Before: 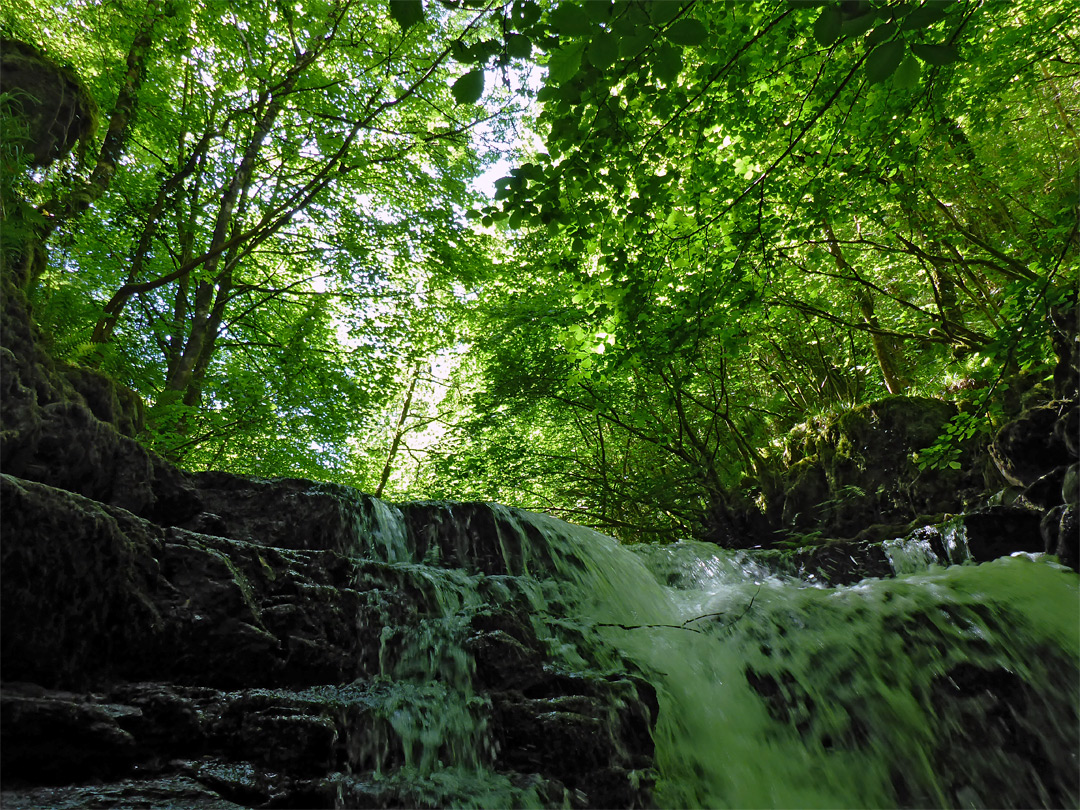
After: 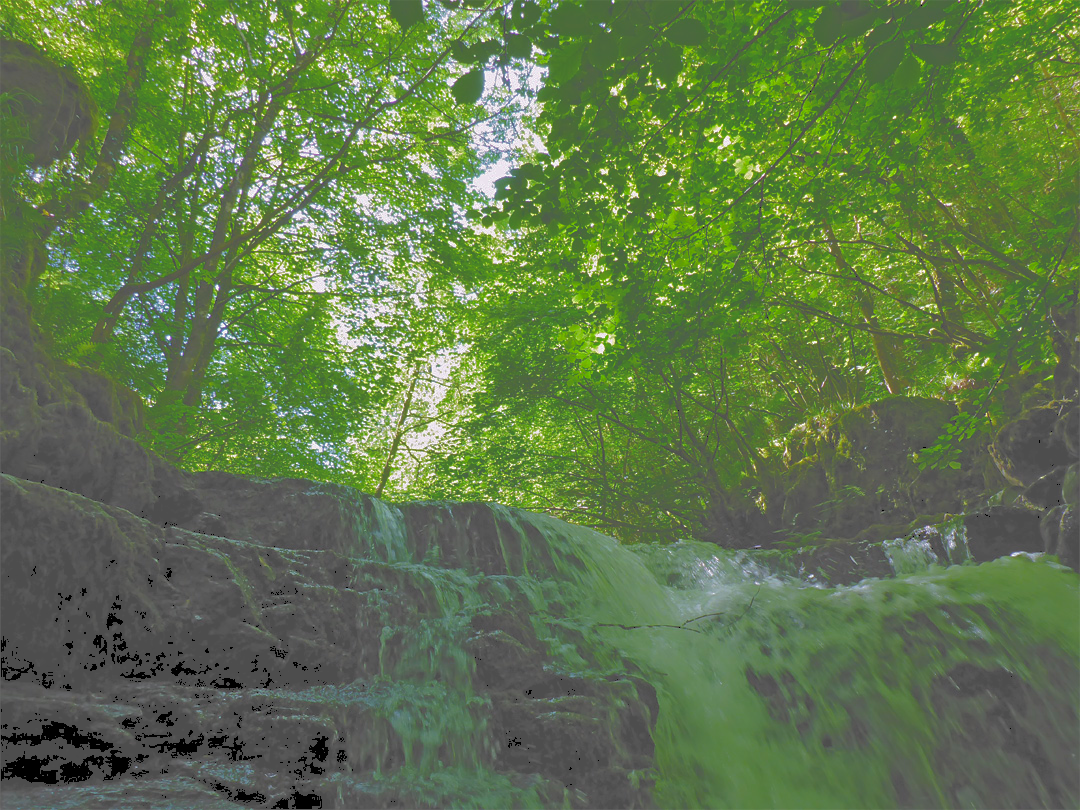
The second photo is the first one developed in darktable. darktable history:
tone curve: curves: ch0 [(0, 0) (0.003, 0.322) (0.011, 0.327) (0.025, 0.345) (0.044, 0.365) (0.069, 0.378) (0.1, 0.391) (0.136, 0.403) (0.177, 0.412) (0.224, 0.429) (0.277, 0.448) (0.335, 0.474) (0.399, 0.503) (0.468, 0.537) (0.543, 0.57) (0.623, 0.61) (0.709, 0.653) (0.801, 0.699) (0.898, 0.75) (1, 1)], color space Lab, independent channels, preserve colors none
